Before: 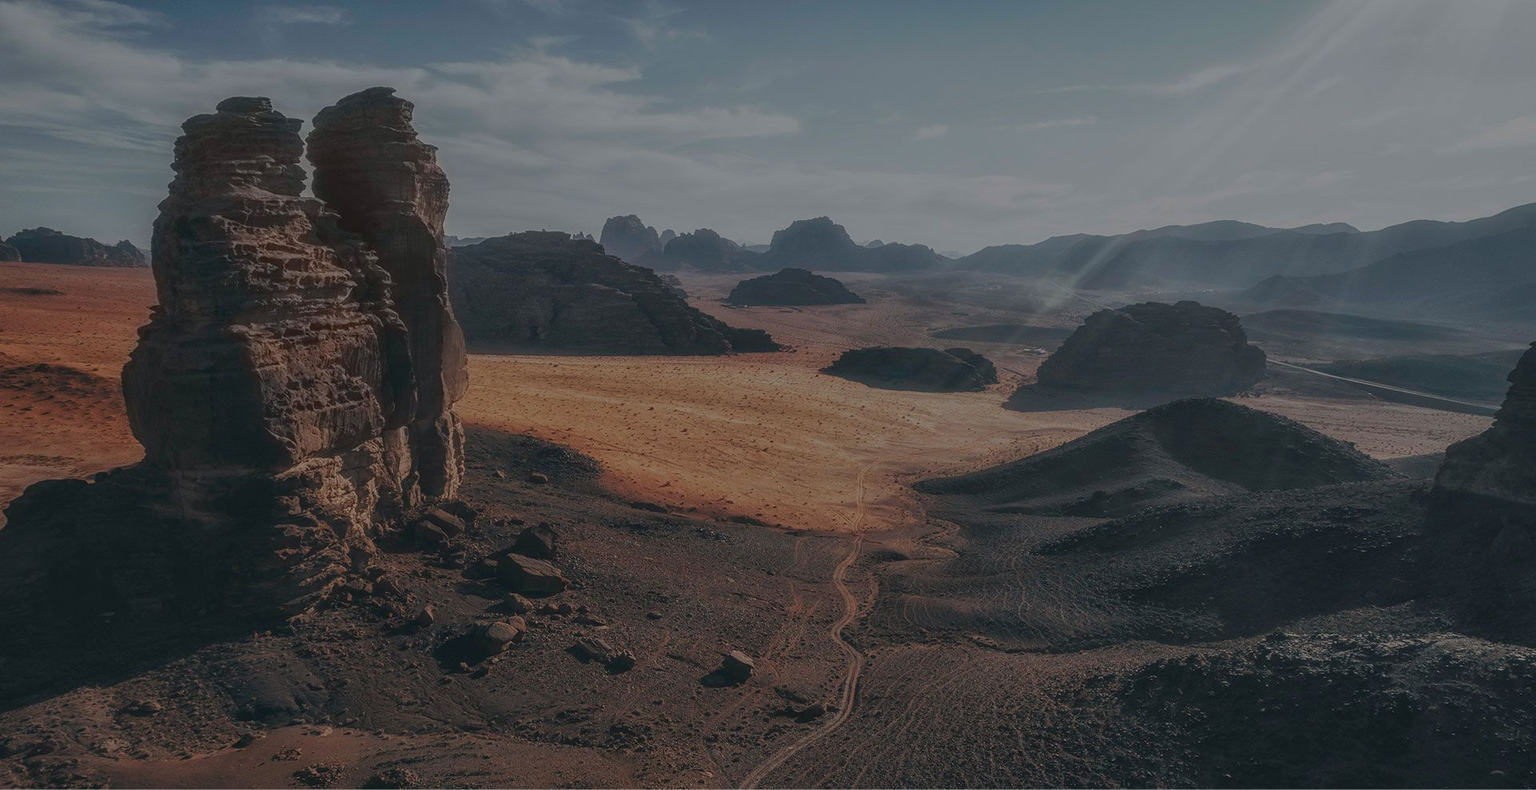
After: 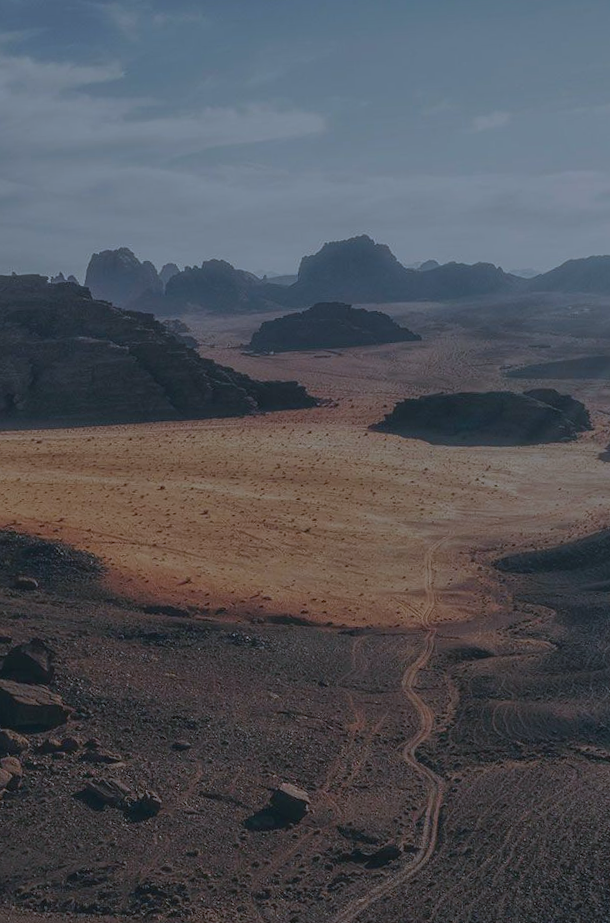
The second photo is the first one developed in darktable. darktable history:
white balance: red 0.924, blue 1.095
rotate and perspective: rotation -3.52°, crop left 0.036, crop right 0.964, crop top 0.081, crop bottom 0.919
crop: left 33.36%, right 33.36%
